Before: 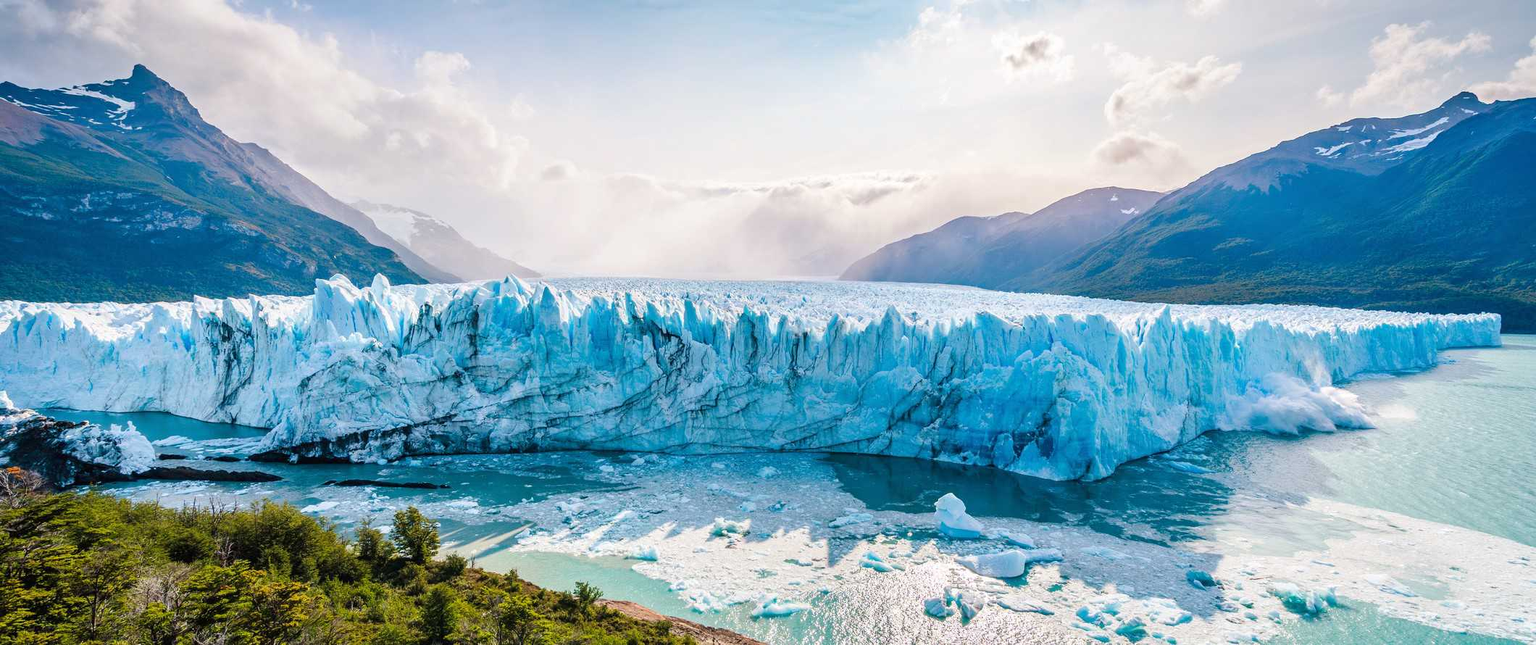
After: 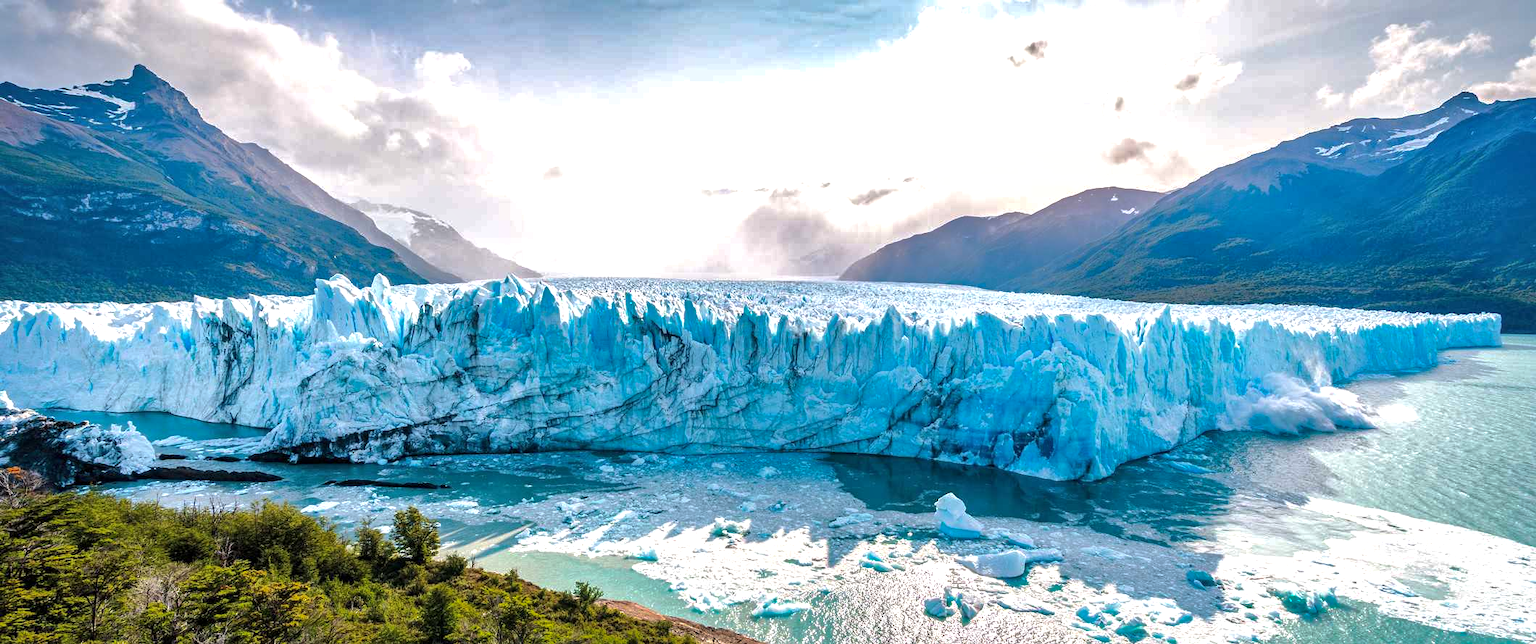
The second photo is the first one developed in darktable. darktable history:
local contrast: highlights 101%, shadows 101%, detail 119%, midtone range 0.2
shadows and highlights: shadows 39.34, highlights -59.88
tone equalizer: -8 EV -0.427 EV, -7 EV -0.399 EV, -6 EV -0.335 EV, -5 EV -0.192 EV, -3 EV 0.204 EV, -2 EV 0.361 EV, -1 EV 0.405 EV, +0 EV 0.387 EV, edges refinement/feathering 500, mask exposure compensation -1.57 EV, preserve details no
